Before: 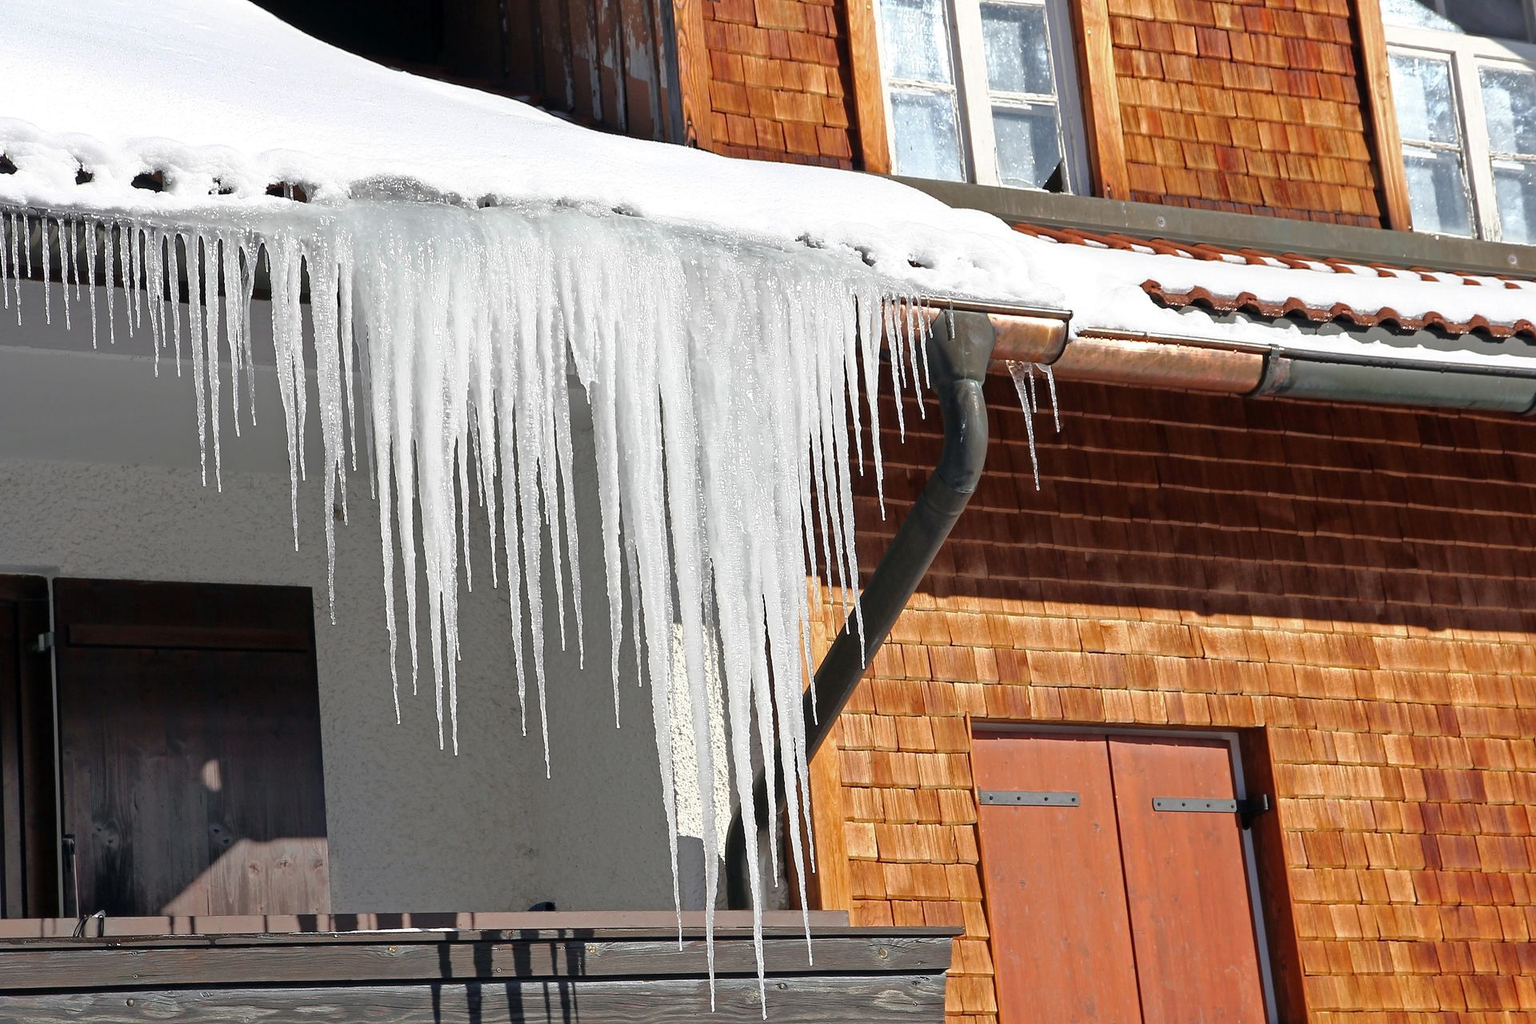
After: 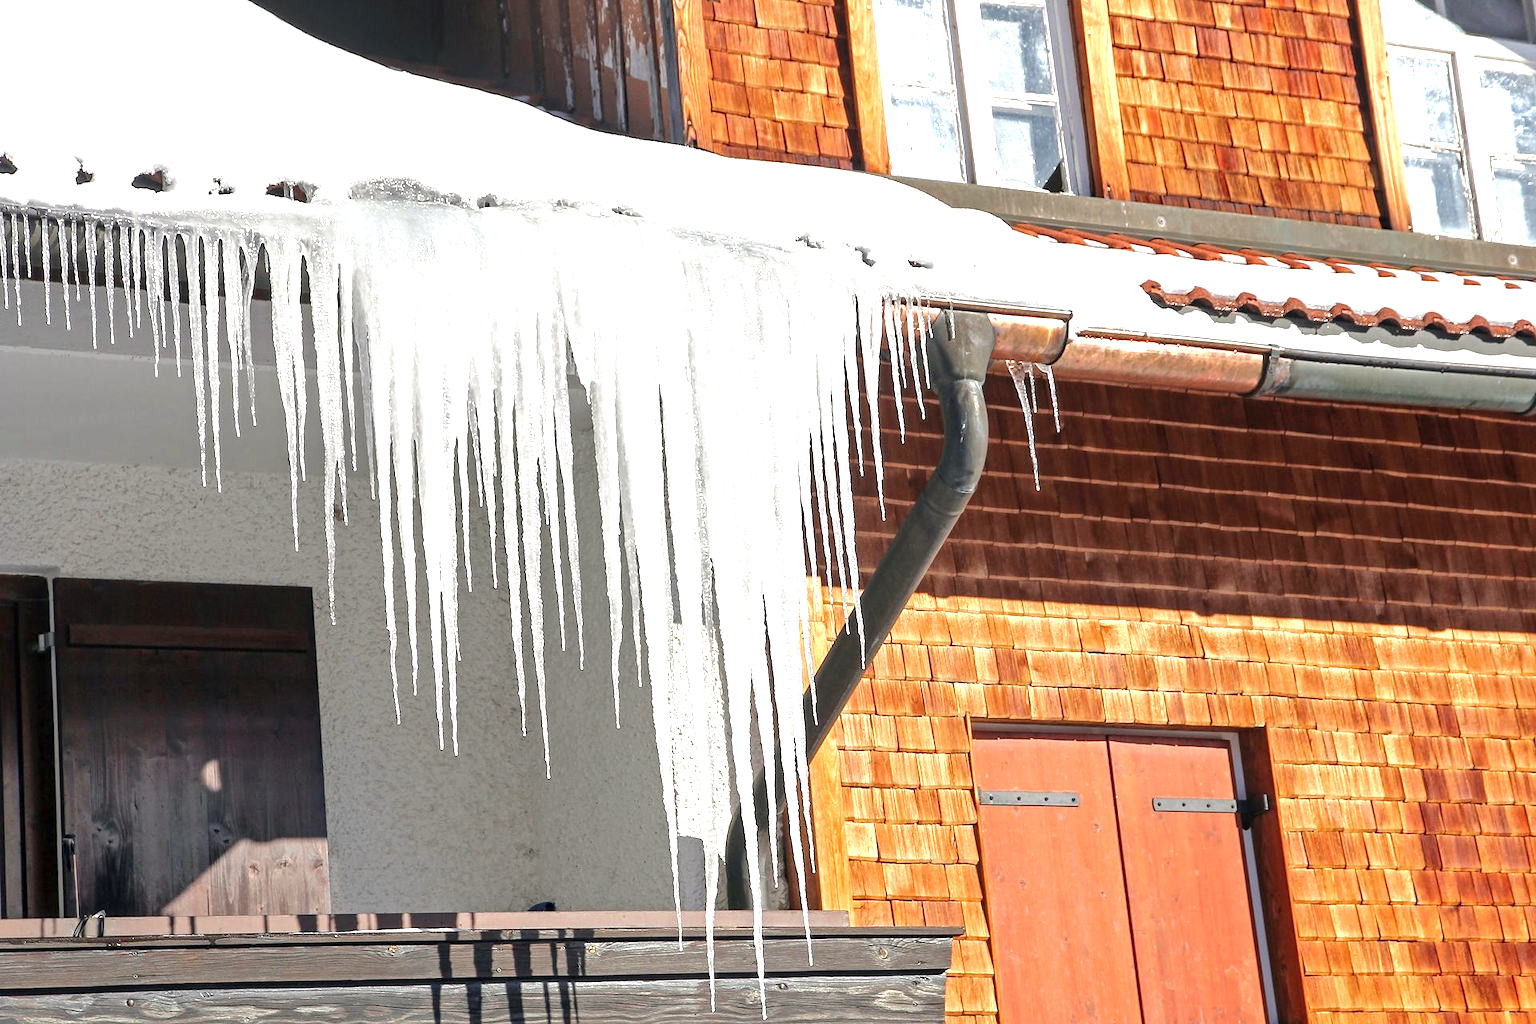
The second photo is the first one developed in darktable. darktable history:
exposure: black level correction 0, exposure 0.9 EV, compensate highlight preservation false
white balance: red 1.009, blue 0.985
local contrast: highlights 55%, shadows 52%, detail 130%, midtone range 0.452
